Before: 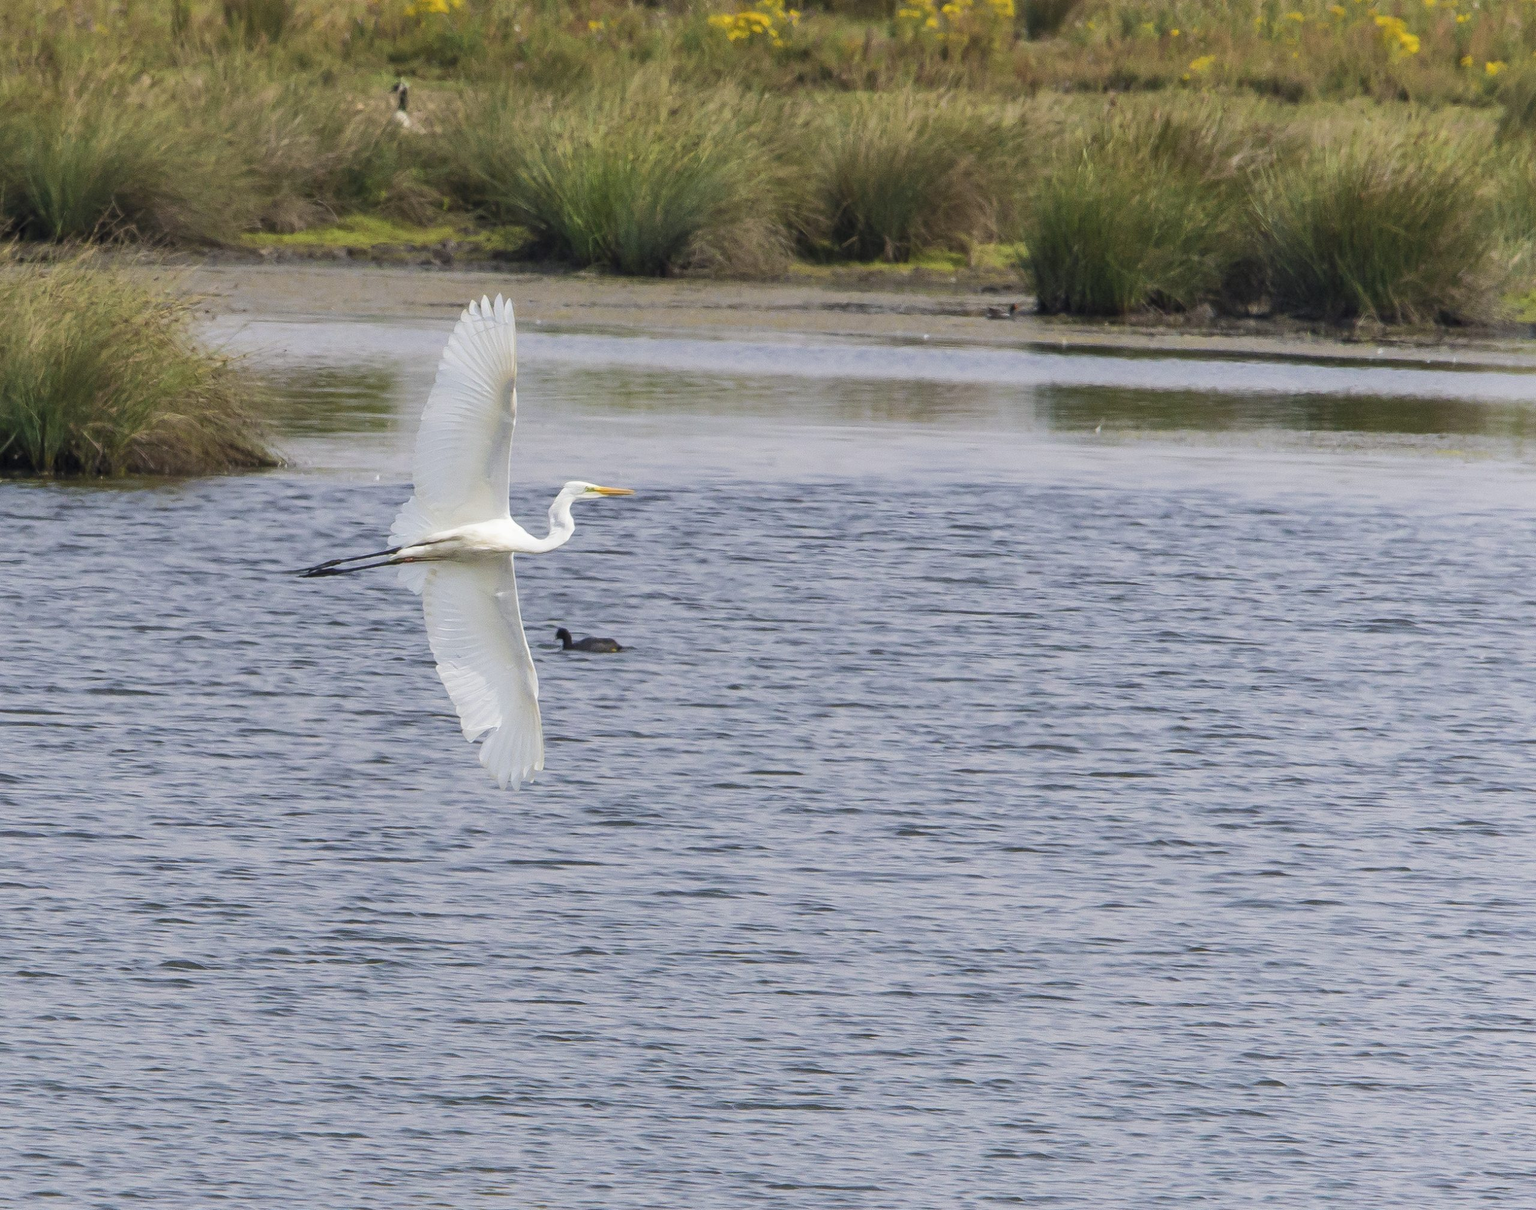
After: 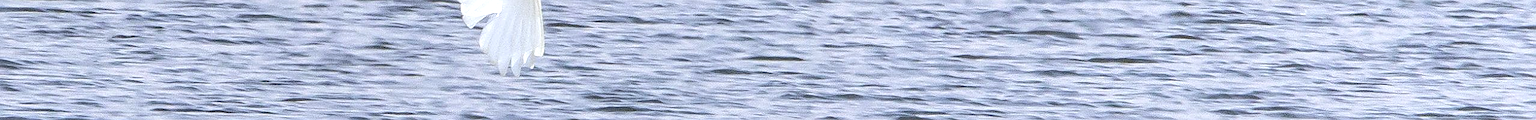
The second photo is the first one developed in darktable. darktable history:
white balance: red 0.976, blue 1.04
exposure: exposure 0.6 EV, compensate highlight preservation false
sharpen: on, module defaults
crop and rotate: top 59.084%, bottom 30.916%
local contrast: on, module defaults
levels: levels [0, 0.492, 0.984]
